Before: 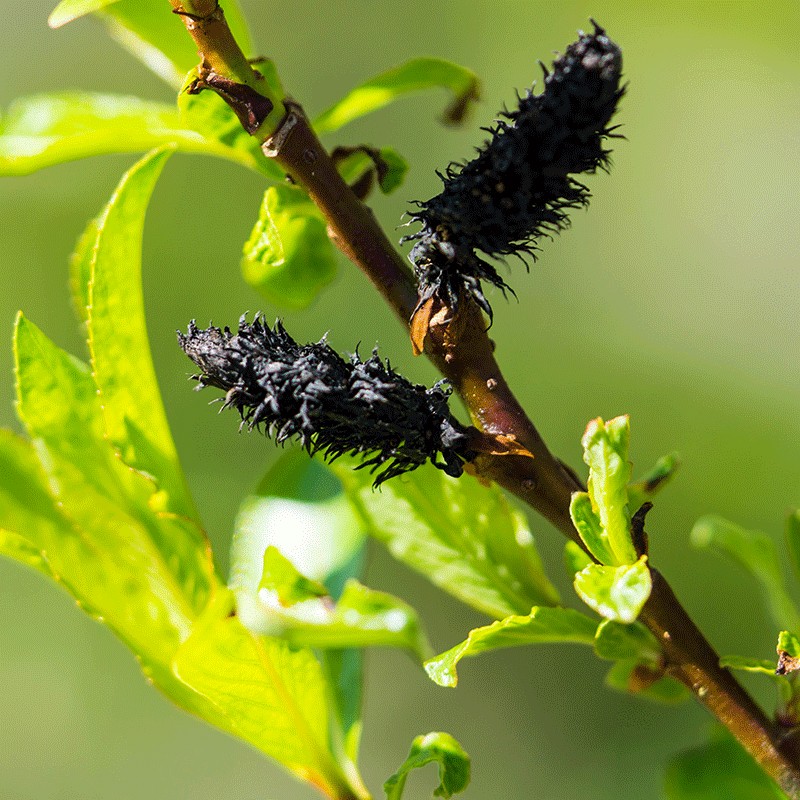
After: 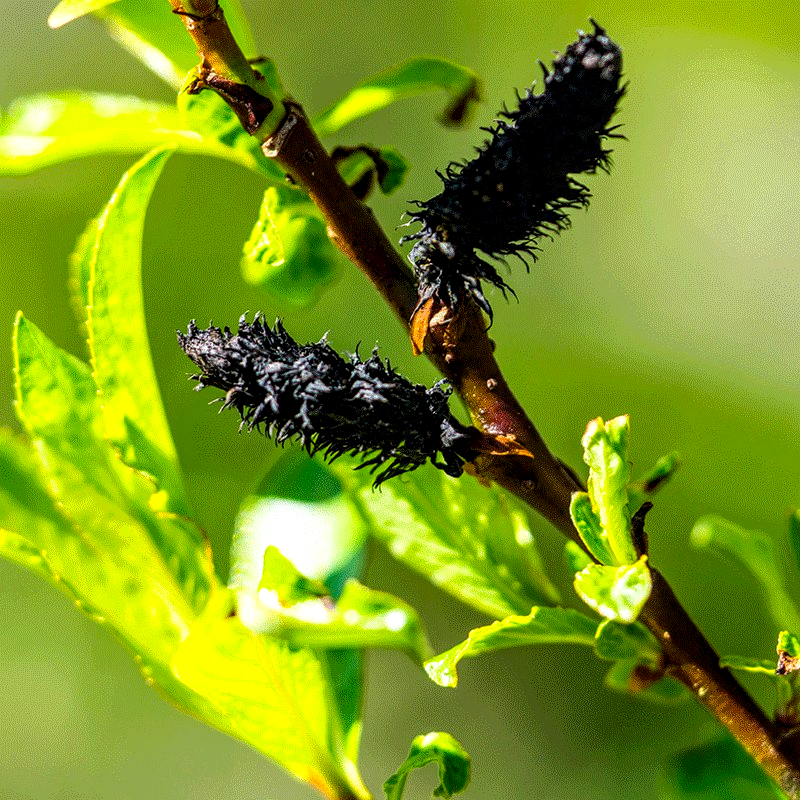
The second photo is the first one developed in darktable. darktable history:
color correction: saturation 1.32
local contrast: highlights 79%, shadows 56%, detail 175%, midtone range 0.428
